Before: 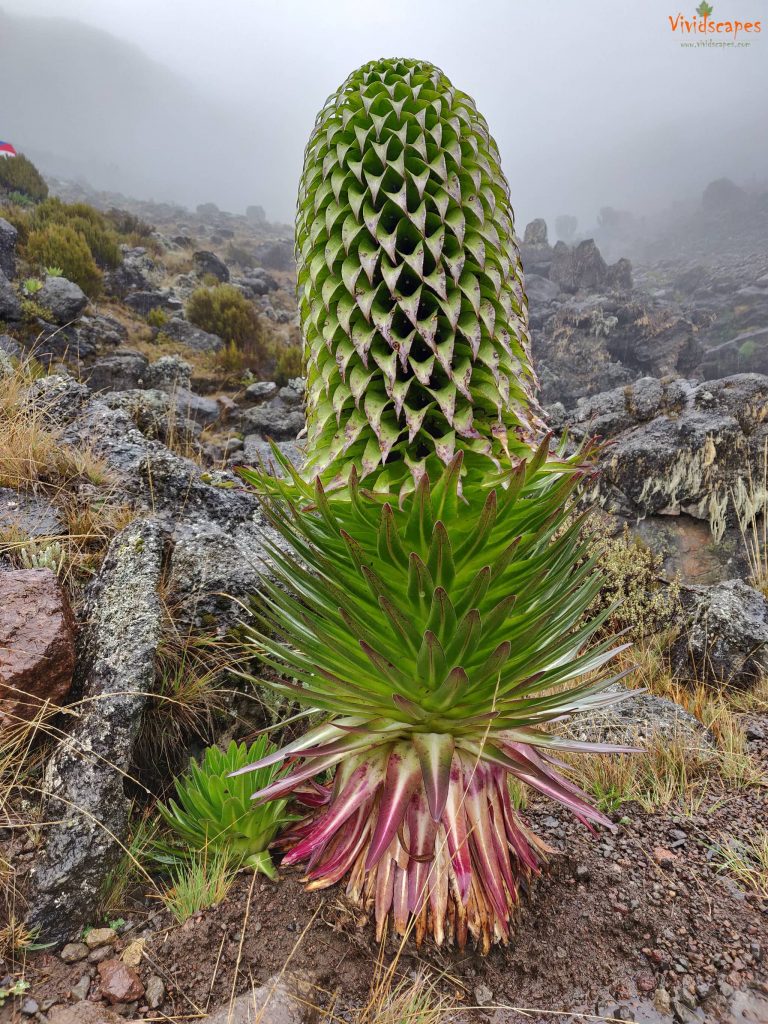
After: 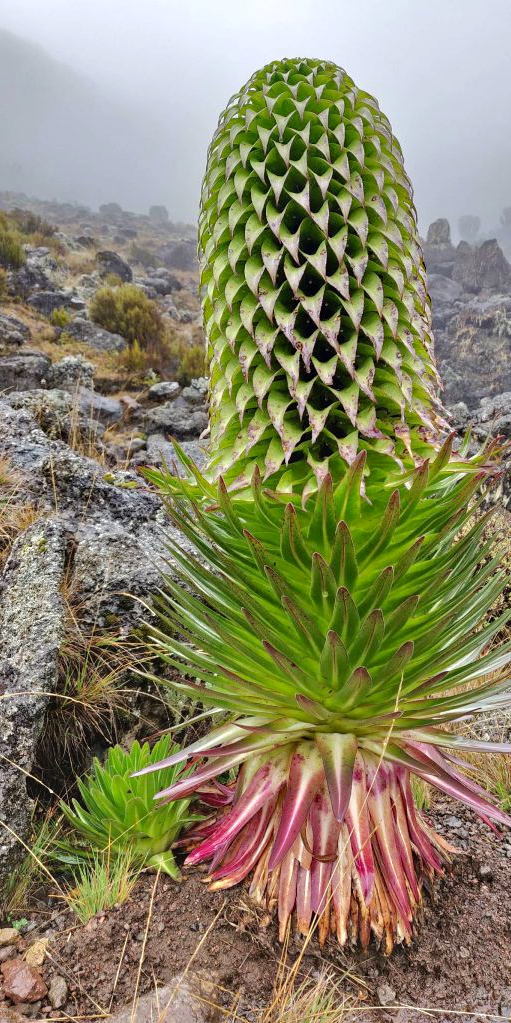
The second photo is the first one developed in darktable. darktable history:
tone equalizer: -8 EV 0.001 EV, -7 EV -0.004 EV, -6 EV 0.009 EV, -5 EV 0.032 EV, -4 EV 0.276 EV, -3 EV 0.644 EV, -2 EV 0.584 EV, -1 EV 0.187 EV, +0 EV 0.024 EV
haze removal: compatibility mode true, adaptive false
crop and rotate: left 12.673%, right 20.66%
